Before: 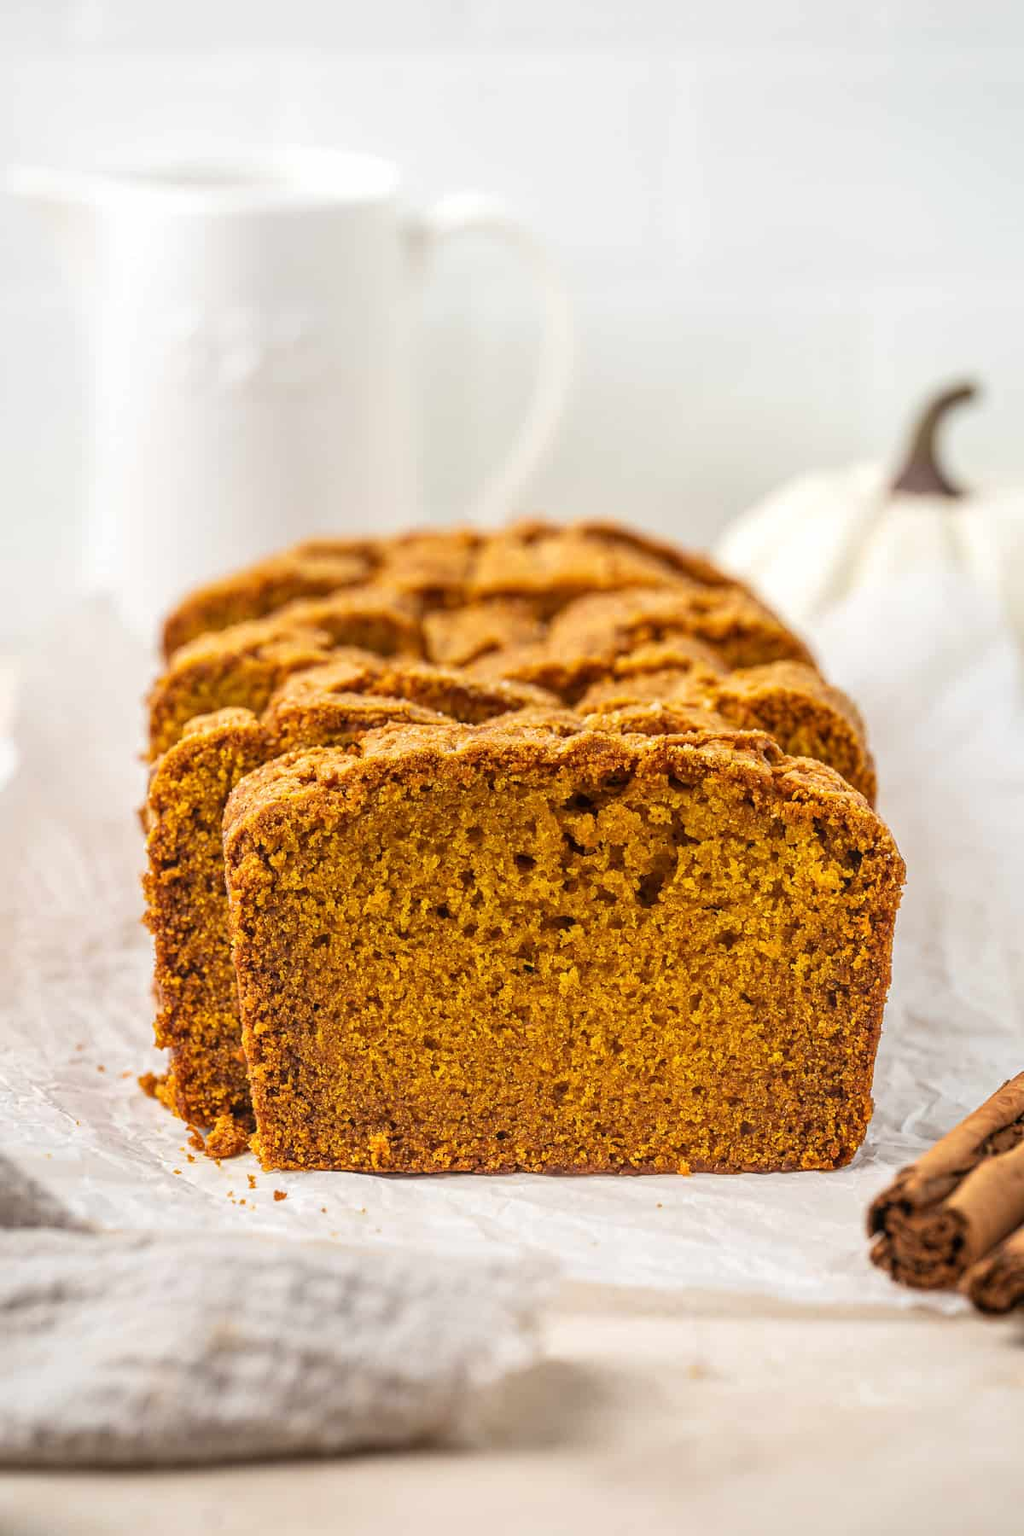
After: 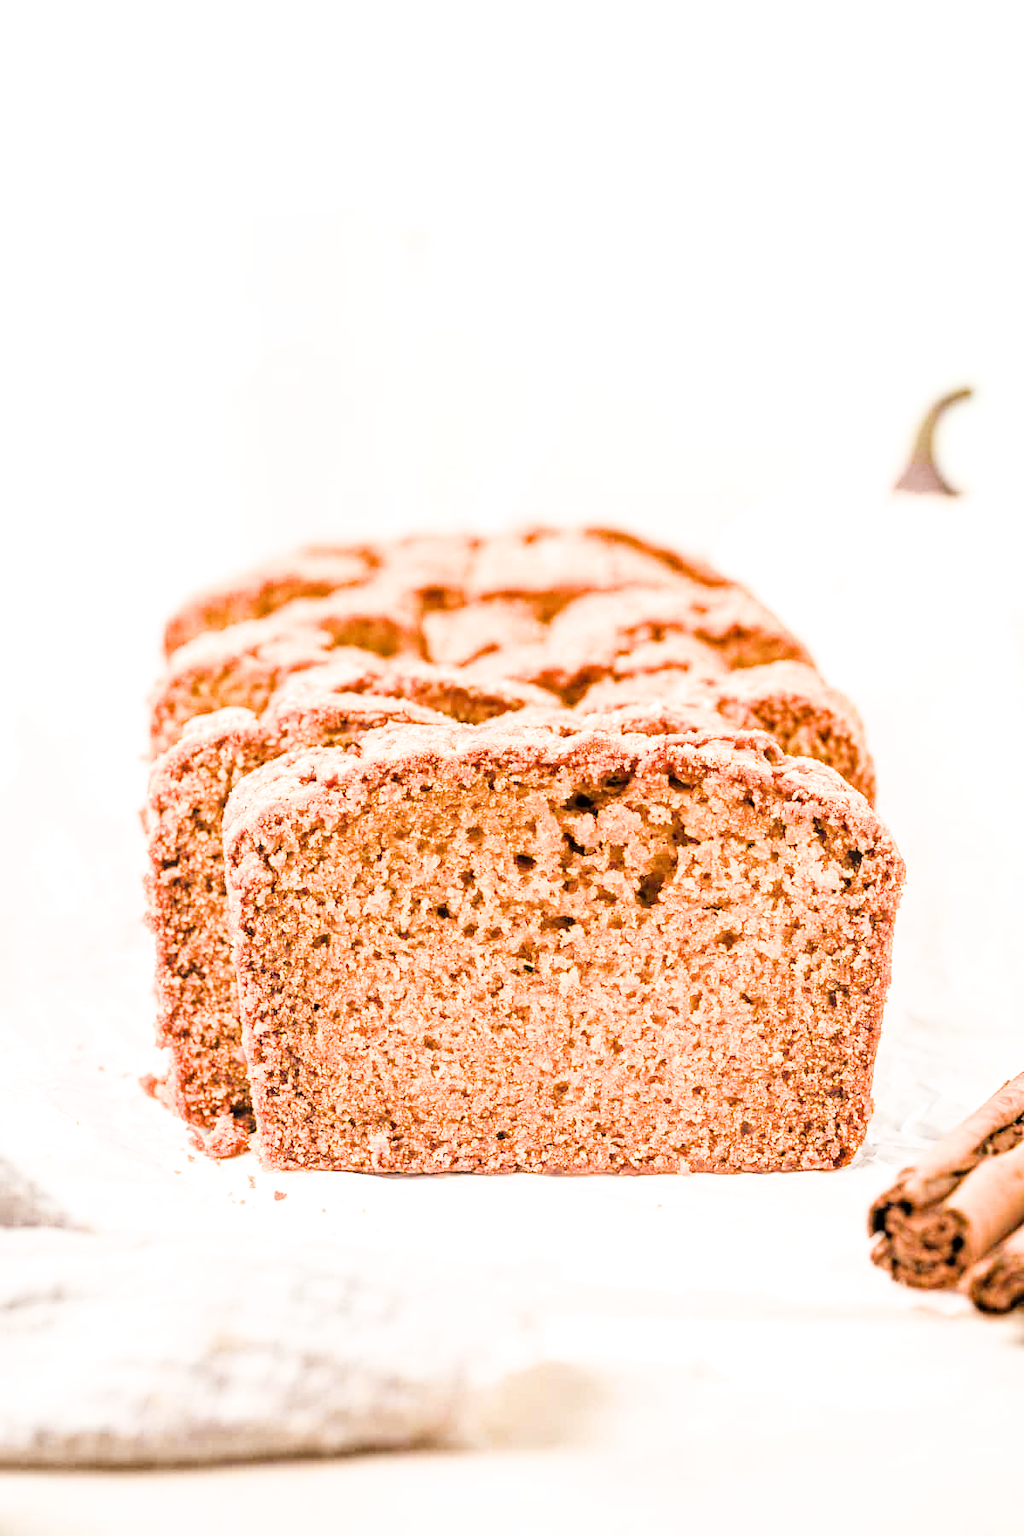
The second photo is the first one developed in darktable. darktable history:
exposure: exposure 2 EV, compensate exposure bias true, compensate highlight preservation false
haze removal: compatibility mode true, adaptive false
filmic rgb: black relative exposure -5 EV, hardness 2.88, contrast 1.2, highlights saturation mix -30%
